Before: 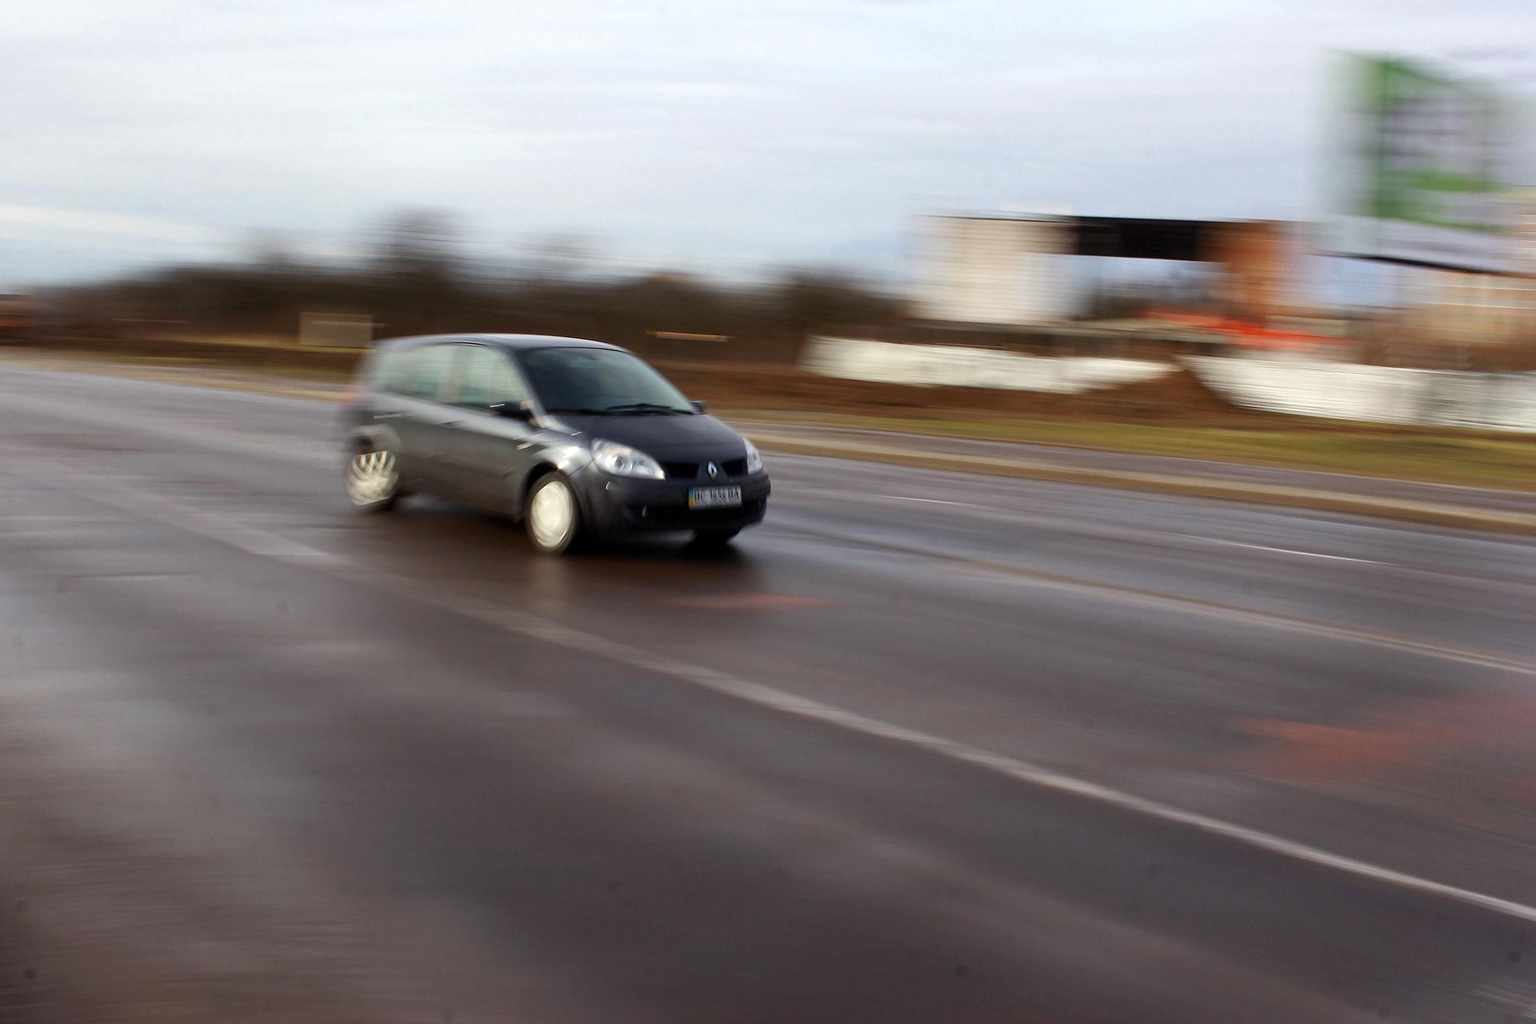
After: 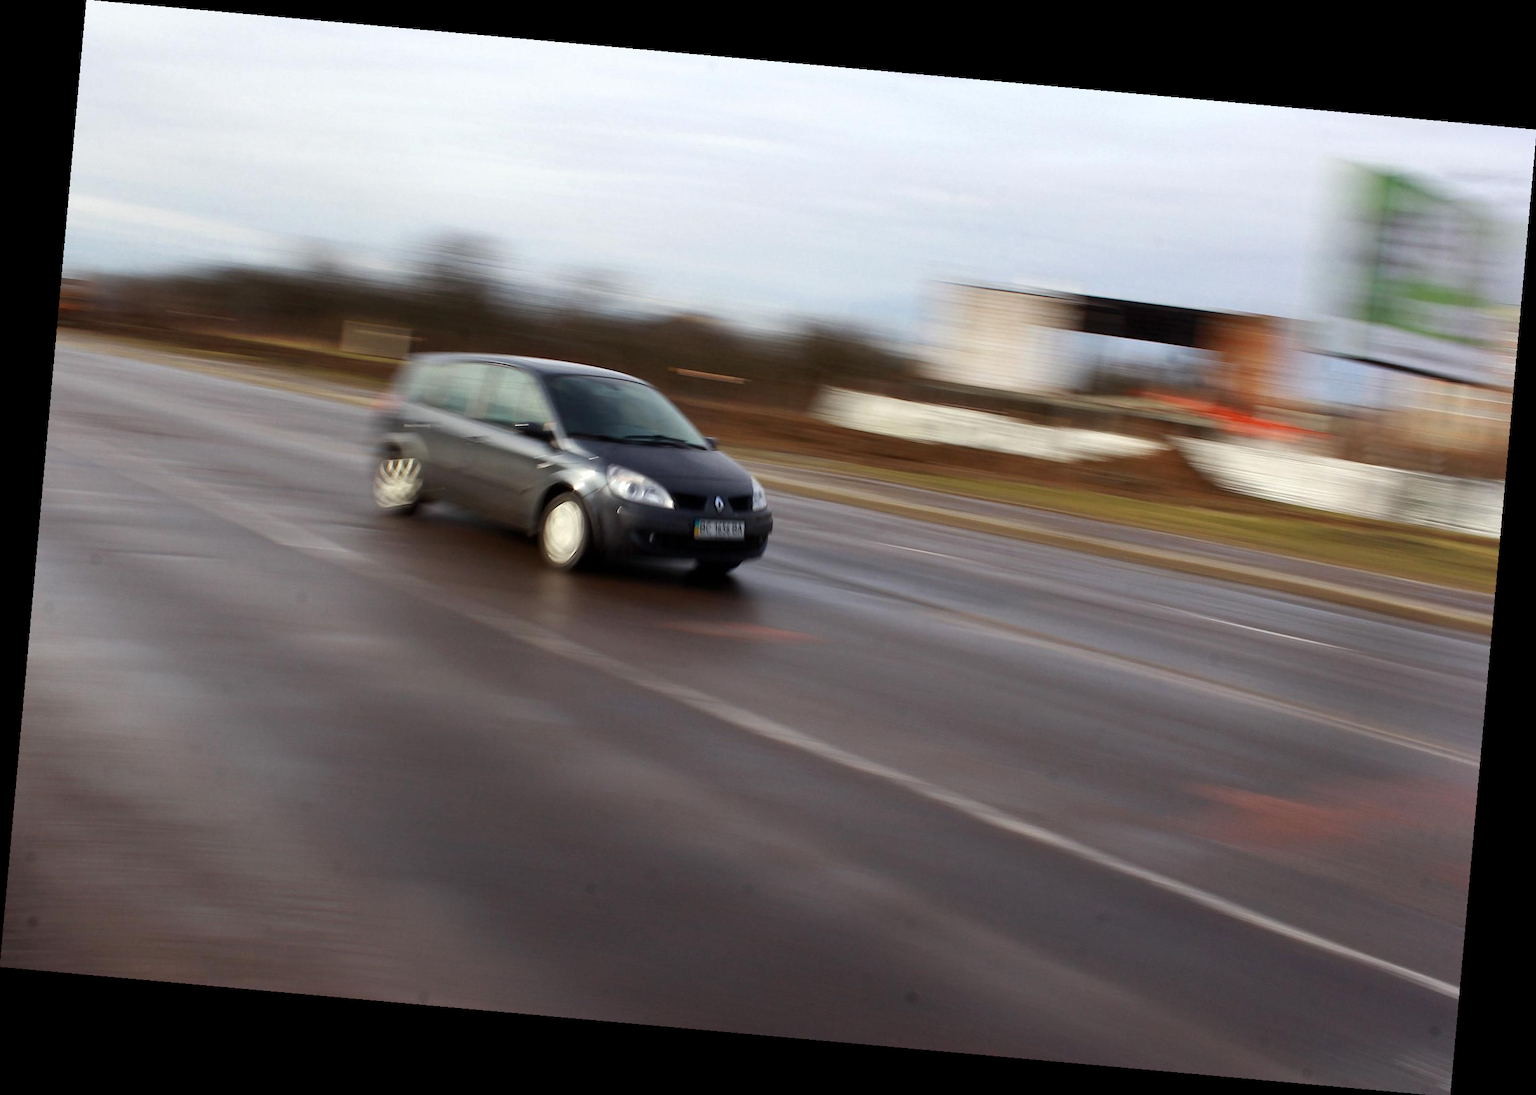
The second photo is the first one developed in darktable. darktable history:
color balance: mode lift, gamma, gain (sRGB)
rotate and perspective: rotation 5.12°, automatic cropping off
